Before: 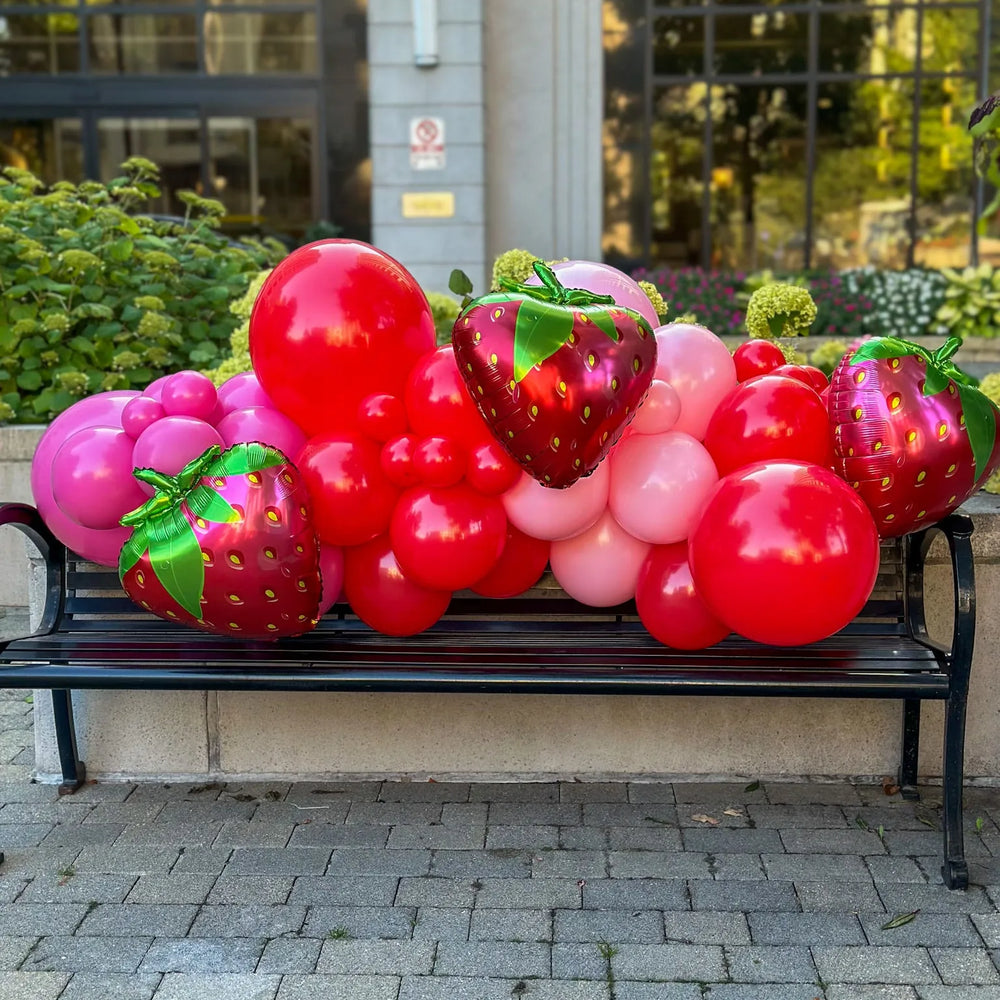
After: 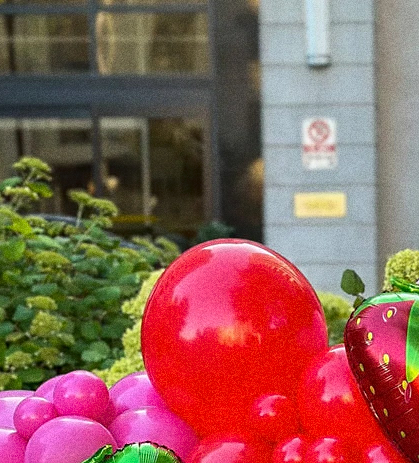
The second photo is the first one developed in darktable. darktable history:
crop and rotate: left 10.817%, top 0.062%, right 47.194%, bottom 53.626%
grain: coarseness 8.68 ISO, strength 31.94%
sharpen: amount 0.2
